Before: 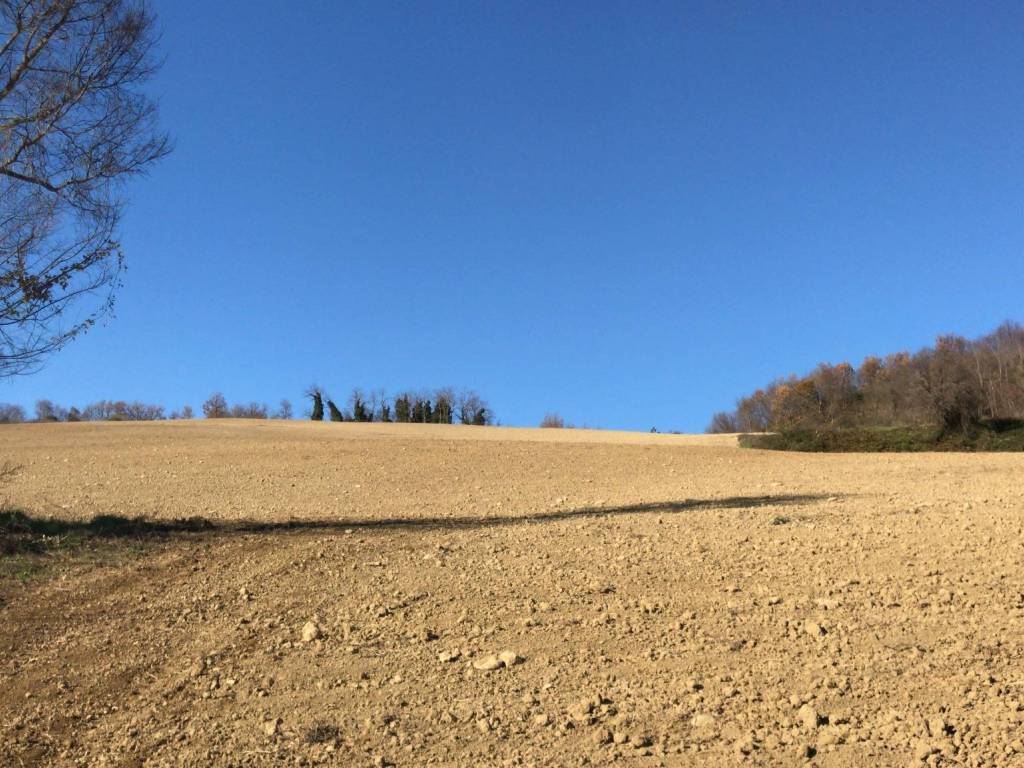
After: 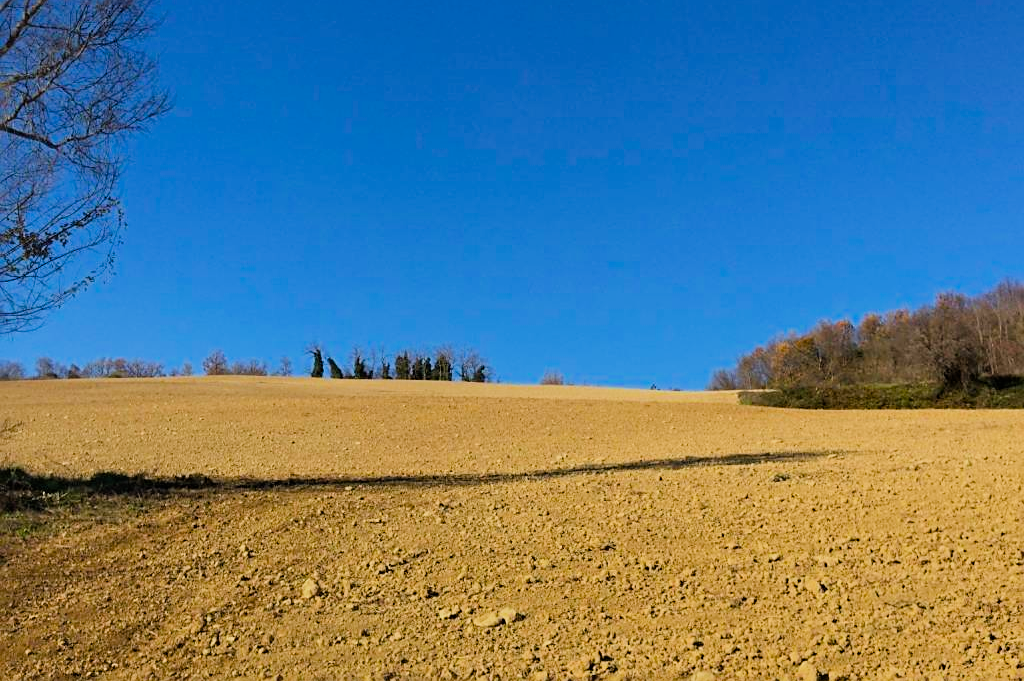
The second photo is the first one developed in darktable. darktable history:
filmic rgb: black relative exposure -7.65 EV, white relative exposure 4.56 EV, hardness 3.61, color science v6 (2022)
color balance rgb: perceptual saturation grading › global saturation 30%, global vibrance 20%
crop and rotate: top 5.609%, bottom 5.609%
sharpen: on, module defaults
